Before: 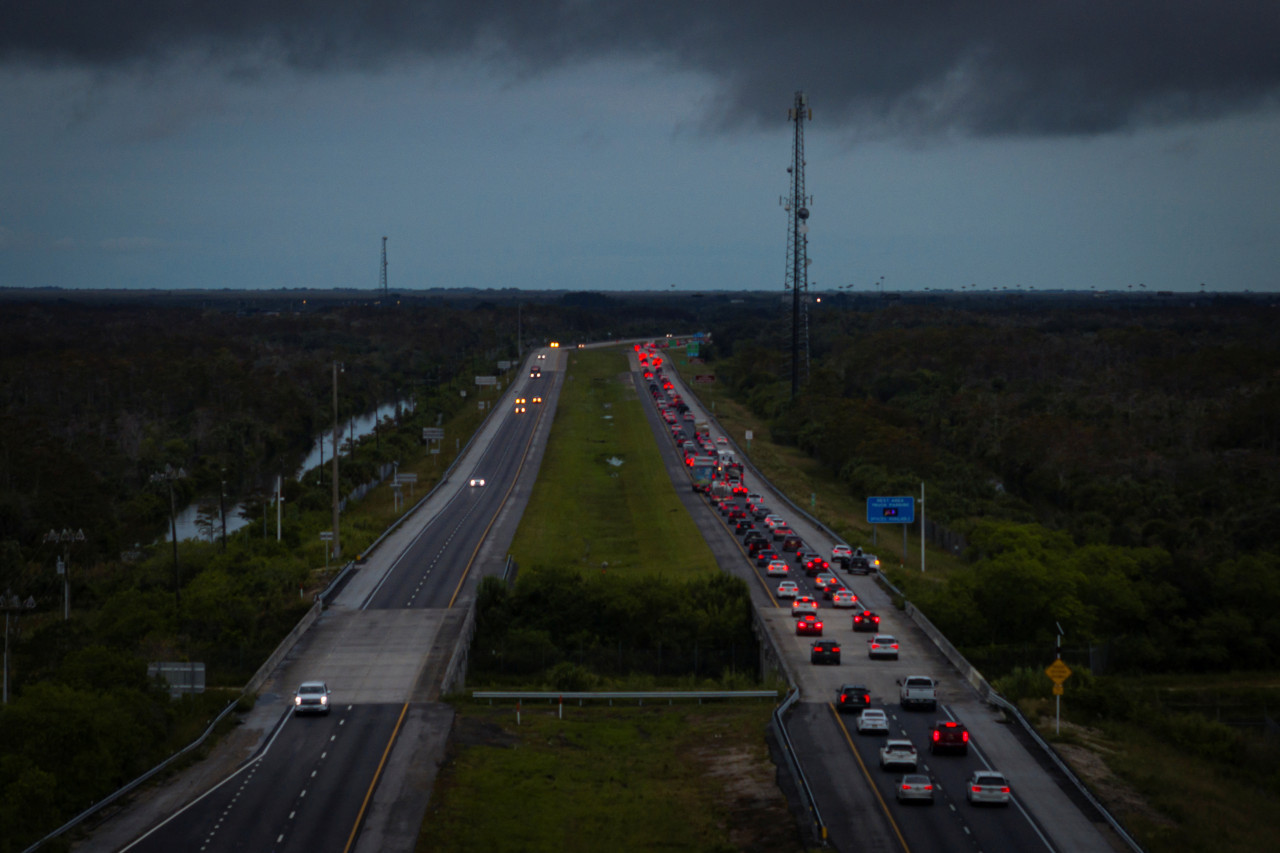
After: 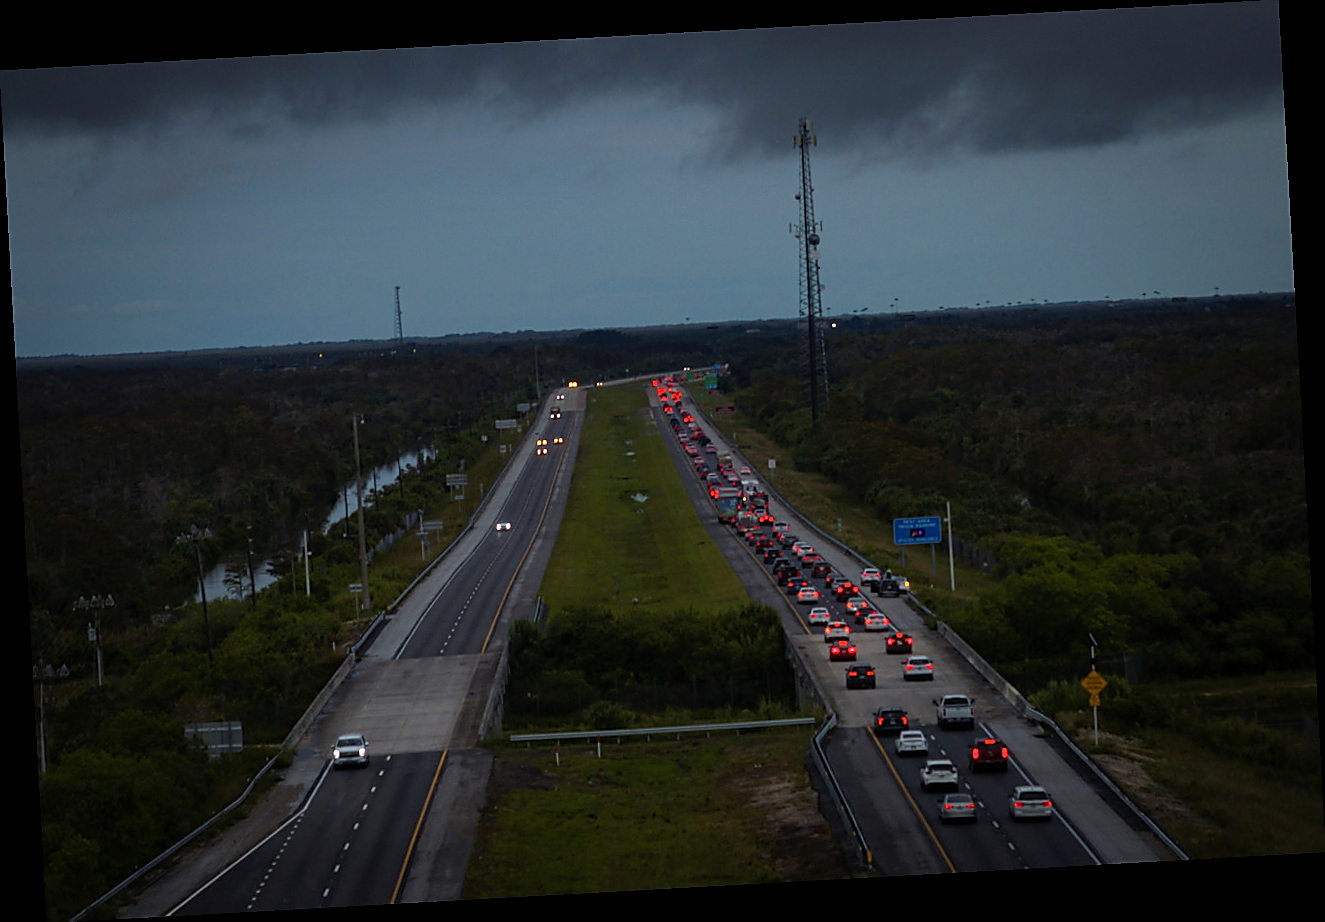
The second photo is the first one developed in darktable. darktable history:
sharpen: radius 1.4, amount 1.25, threshold 0.7
tone equalizer: on, module defaults
rotate and perspective: rotation -3.18°, automatic cropping off
